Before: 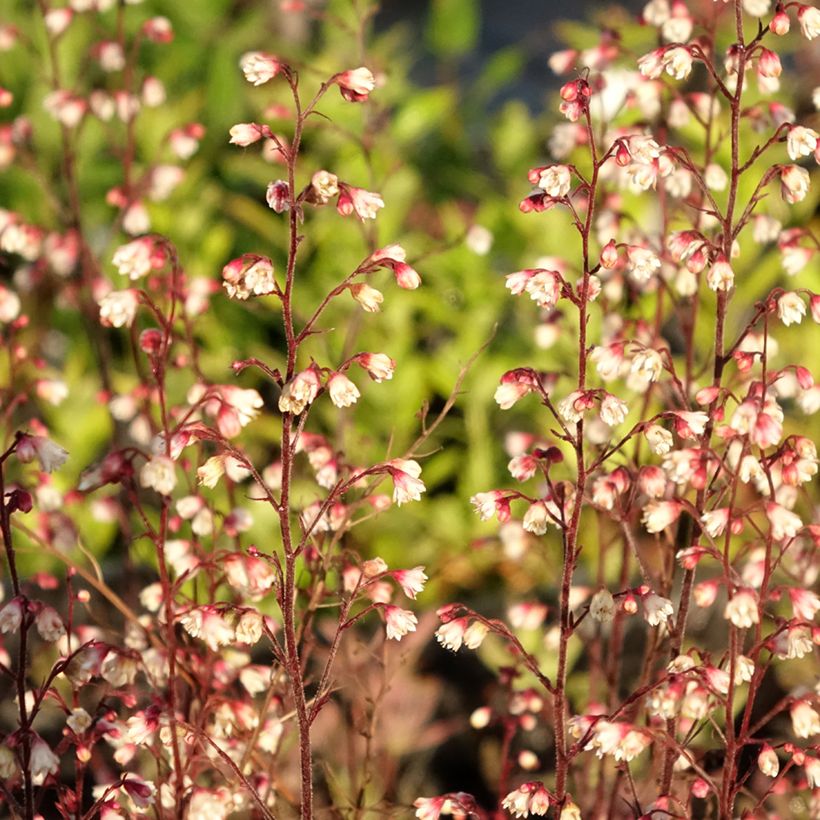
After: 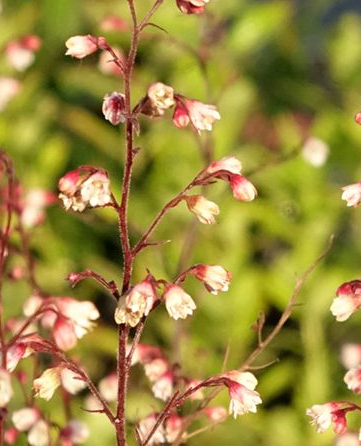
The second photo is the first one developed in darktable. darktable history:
crop: left 20.053%, top 10.81%, right 35.914%, bottom 34.727%
